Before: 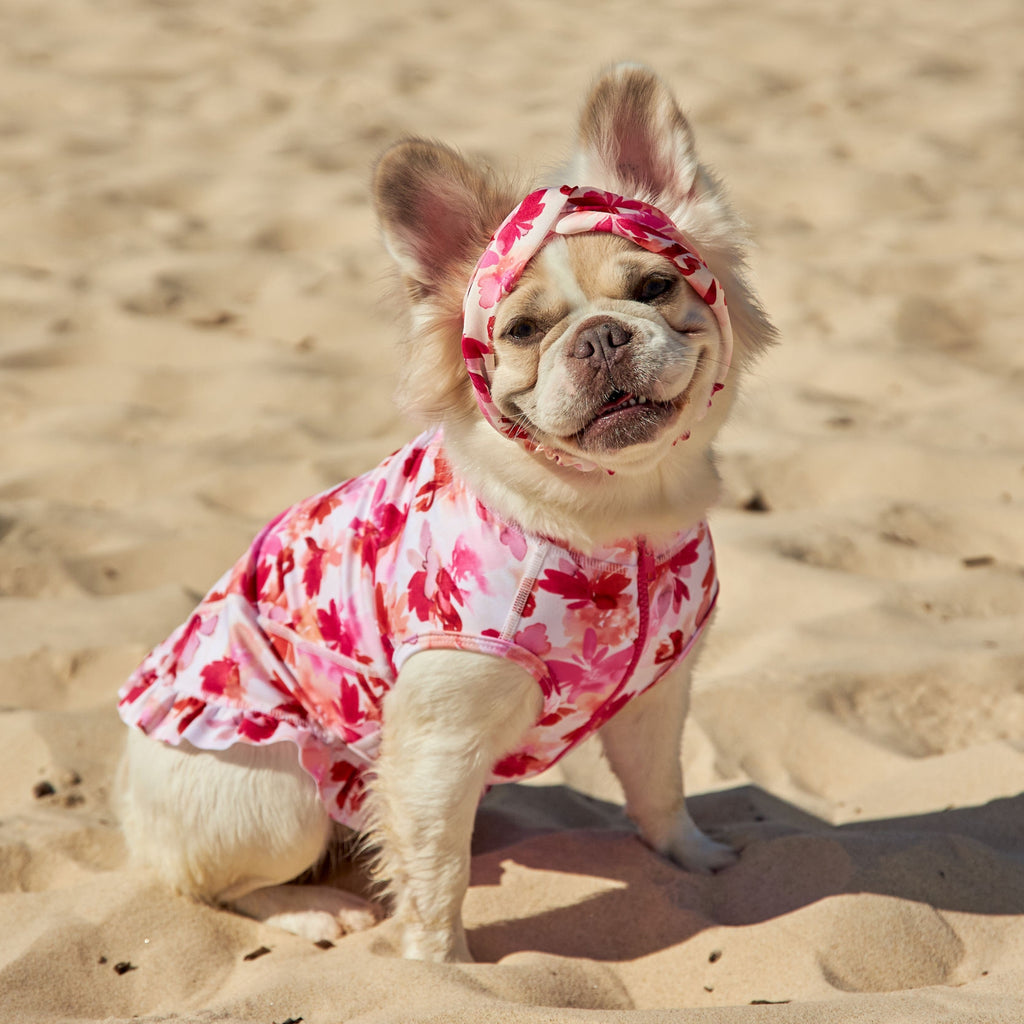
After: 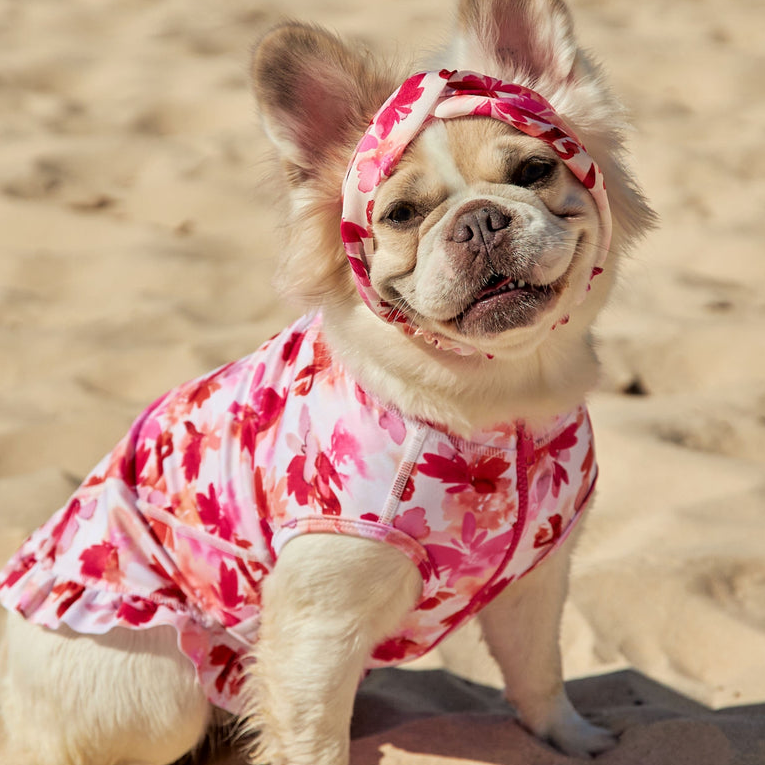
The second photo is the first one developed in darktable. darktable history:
rgb curve: curves: ch0 [(0, 0) (0.136, 0.078) (0.262, 0.245) (0.414, 0.42) (1, 1)], compensate middle gray true, preserve colors basic power
crop and rotate: left 11.831%, top 11.346%, right 13.429%, bottom 13.899%
